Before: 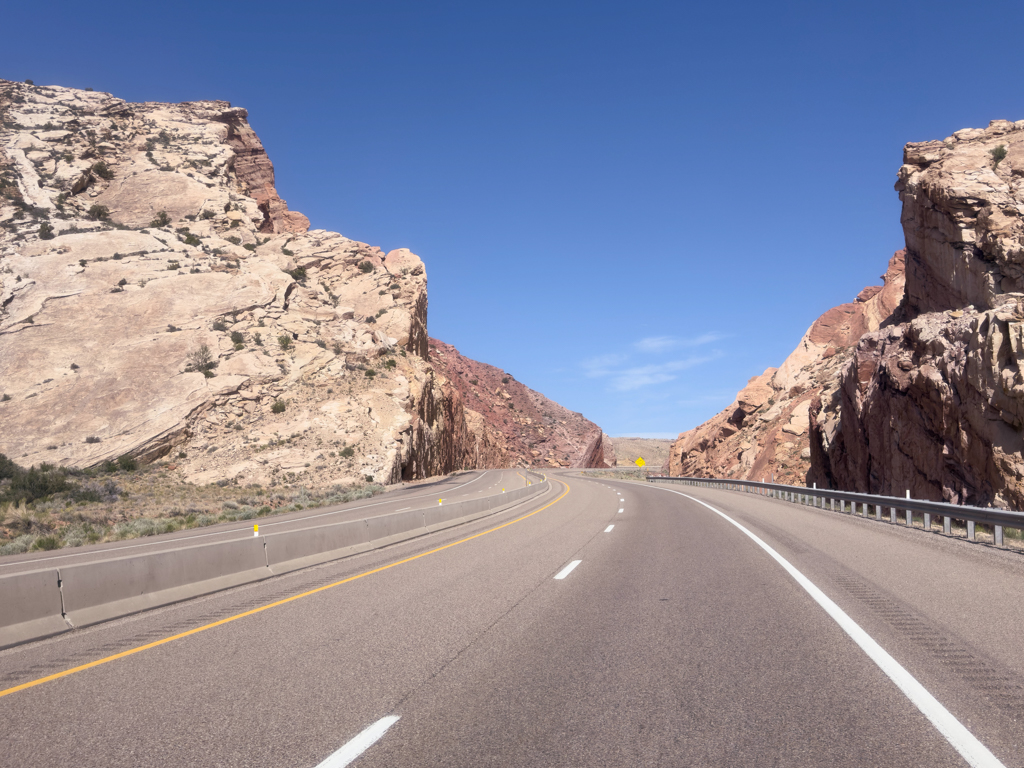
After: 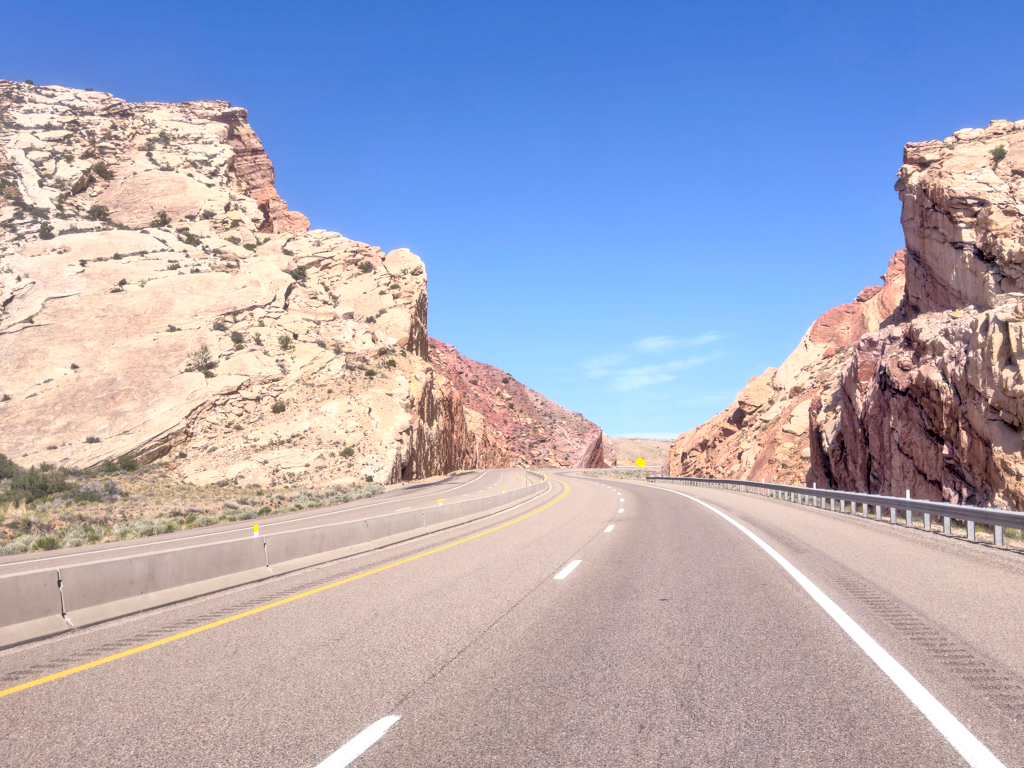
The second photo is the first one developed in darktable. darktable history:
tone equalizer: -7 EV 0.147 EV, -6 EV 0.574 EV, -5 EV 1.12 EV, -4 EV 1.31 EV, -3 EV 1.18 EV, -2 EV 0.6 EV, -1 EV 0.15 EV
contrast brightness saturation: contrast 0.198, brightness 0.17, saturation 0.225
local contrast: on, module defaults
